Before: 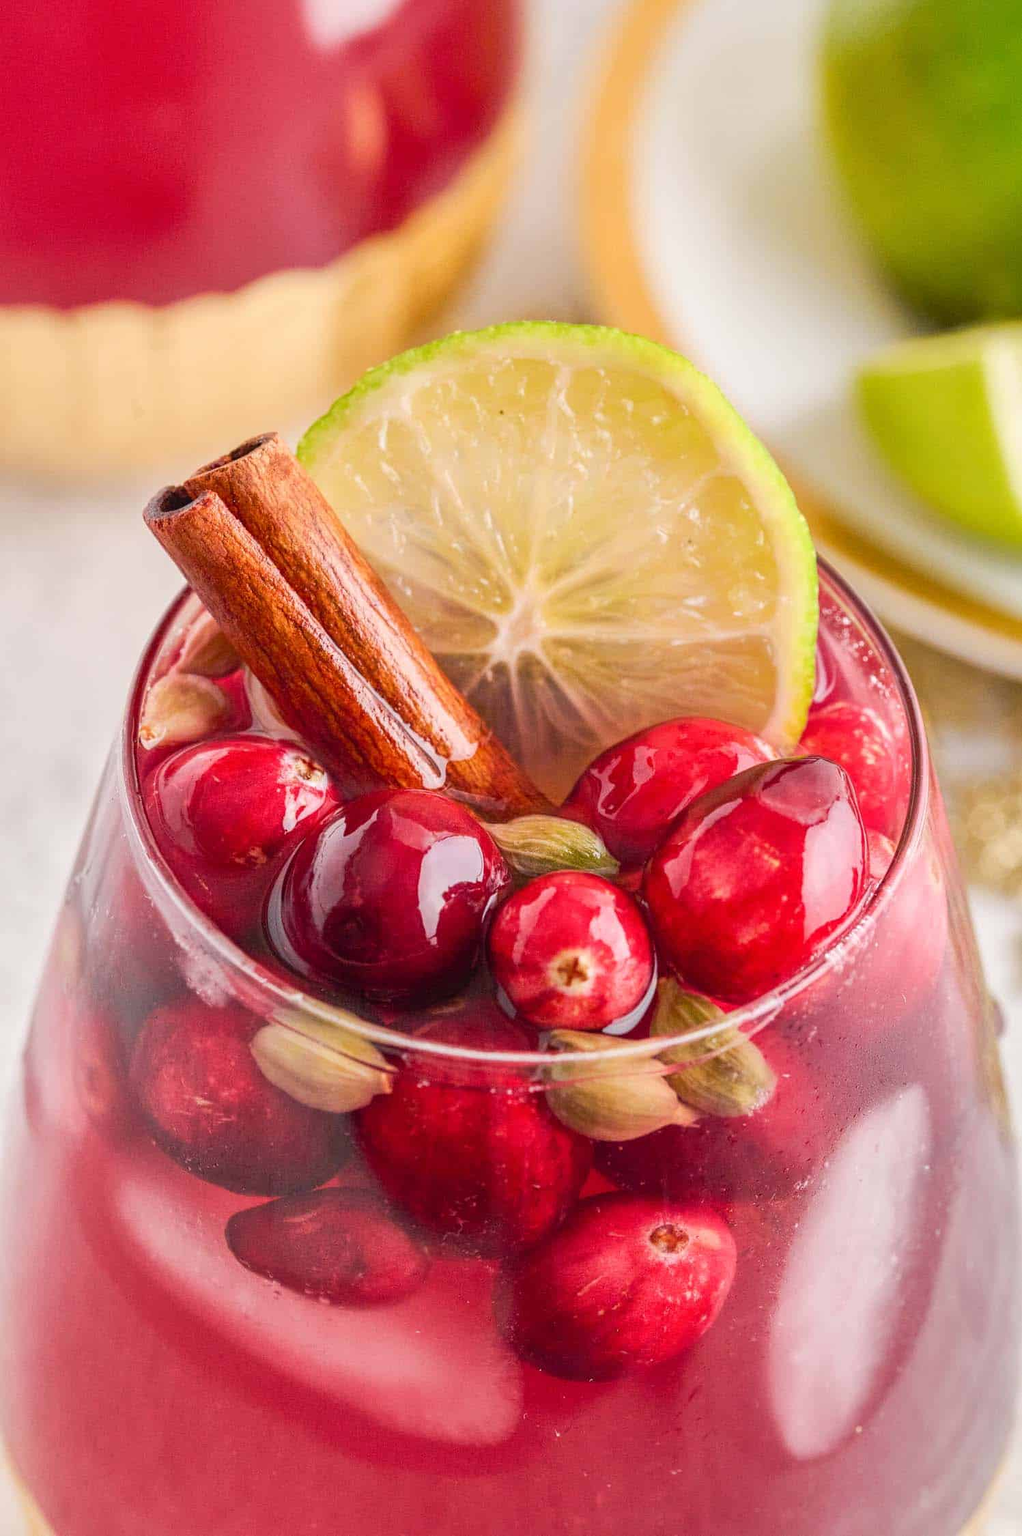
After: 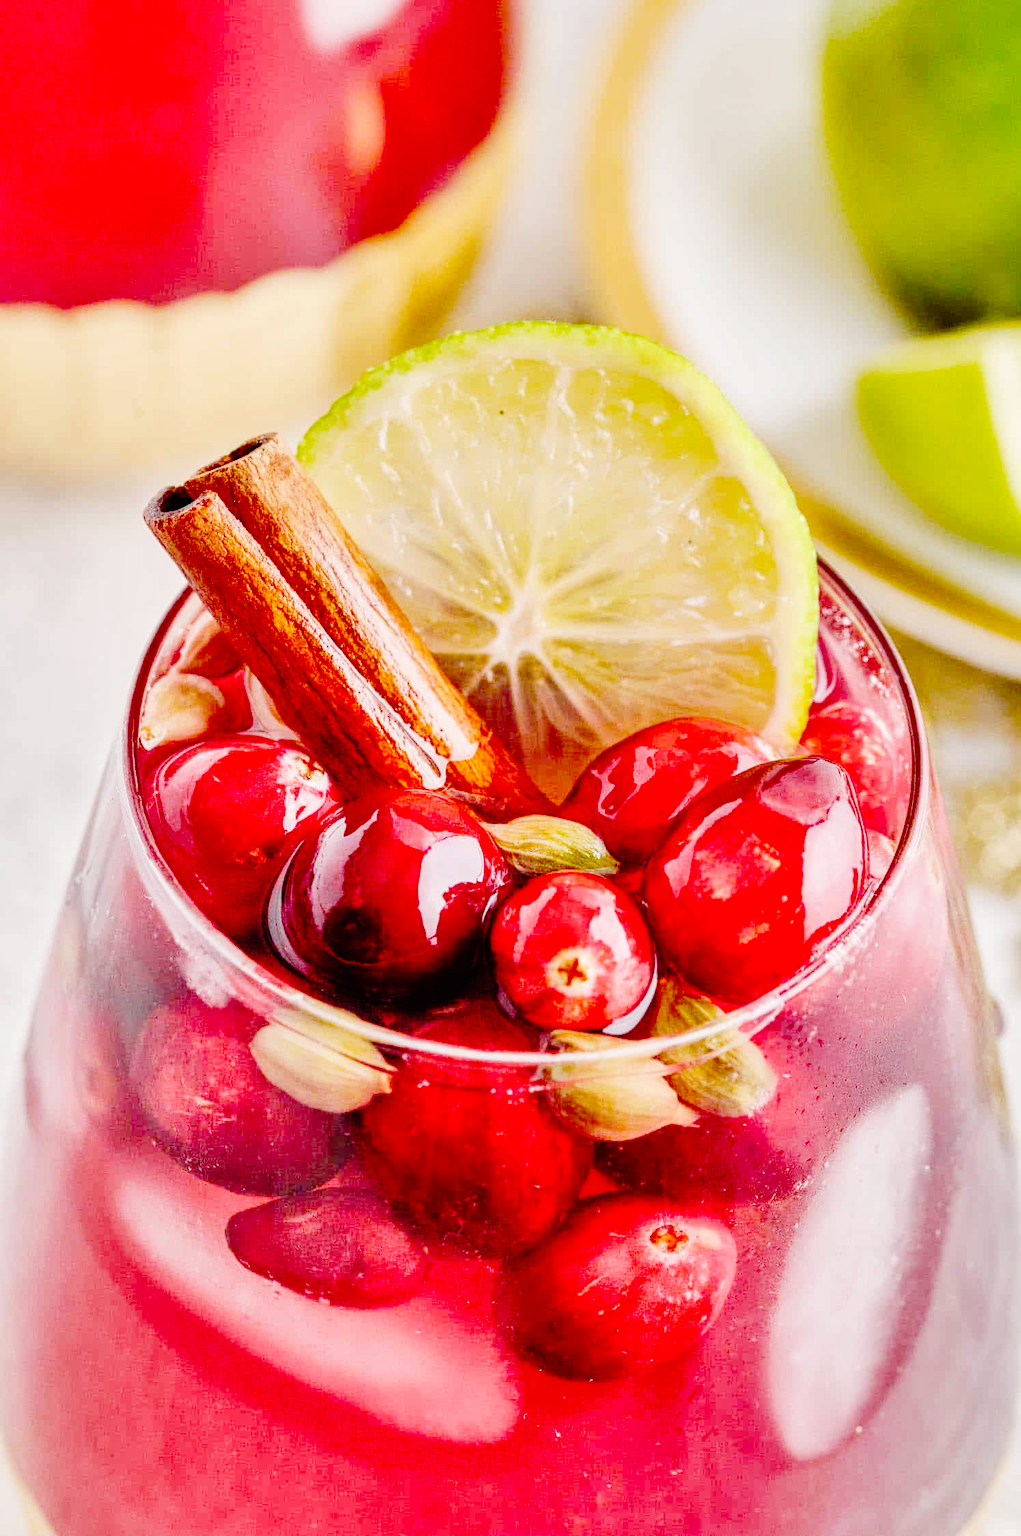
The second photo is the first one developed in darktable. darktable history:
base curve: curves: ch0 [(0, 0) (0.036, 0.01) (0.123, 0.254) (0.258, 0.504) (0.507, 0.748) (1, 1)], preserve colors none
shadows and highlights: shadows 5, soften with gaussian
